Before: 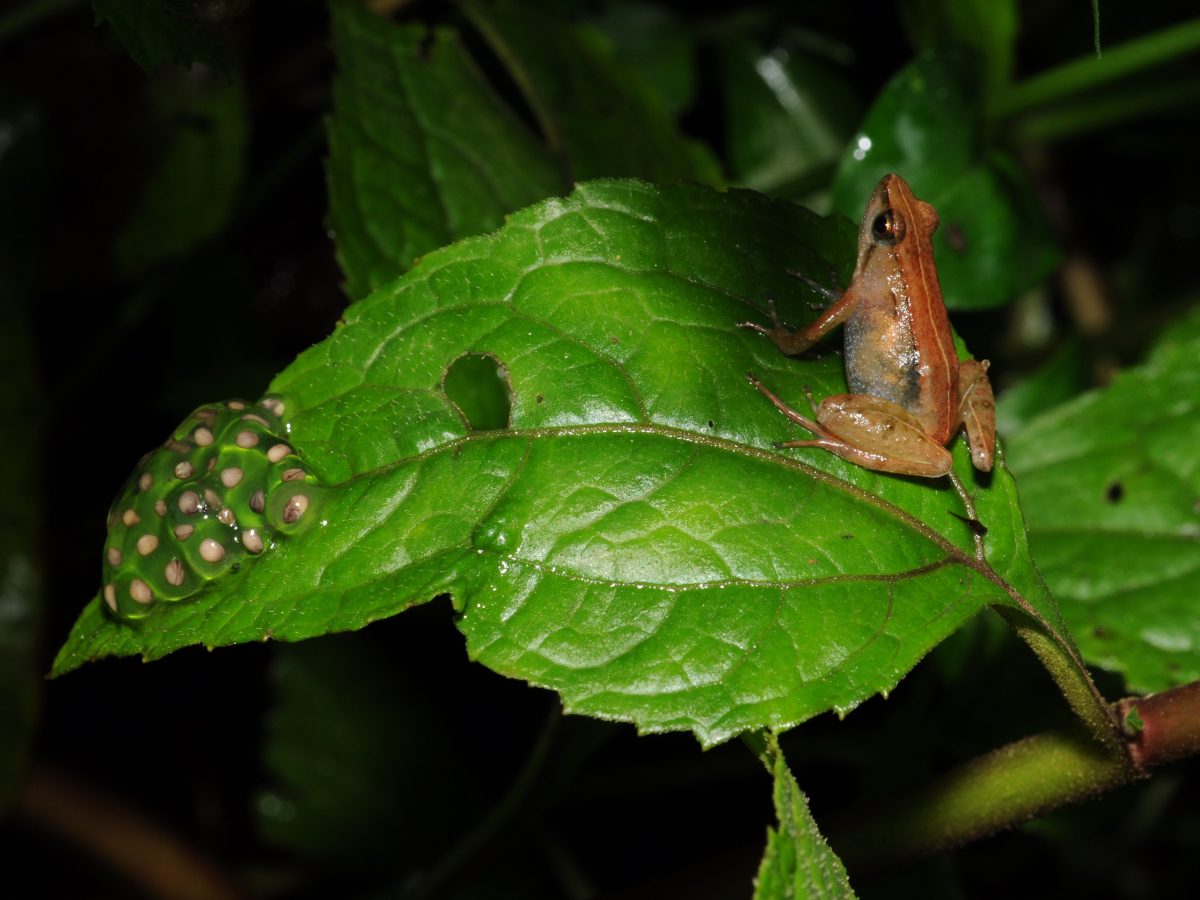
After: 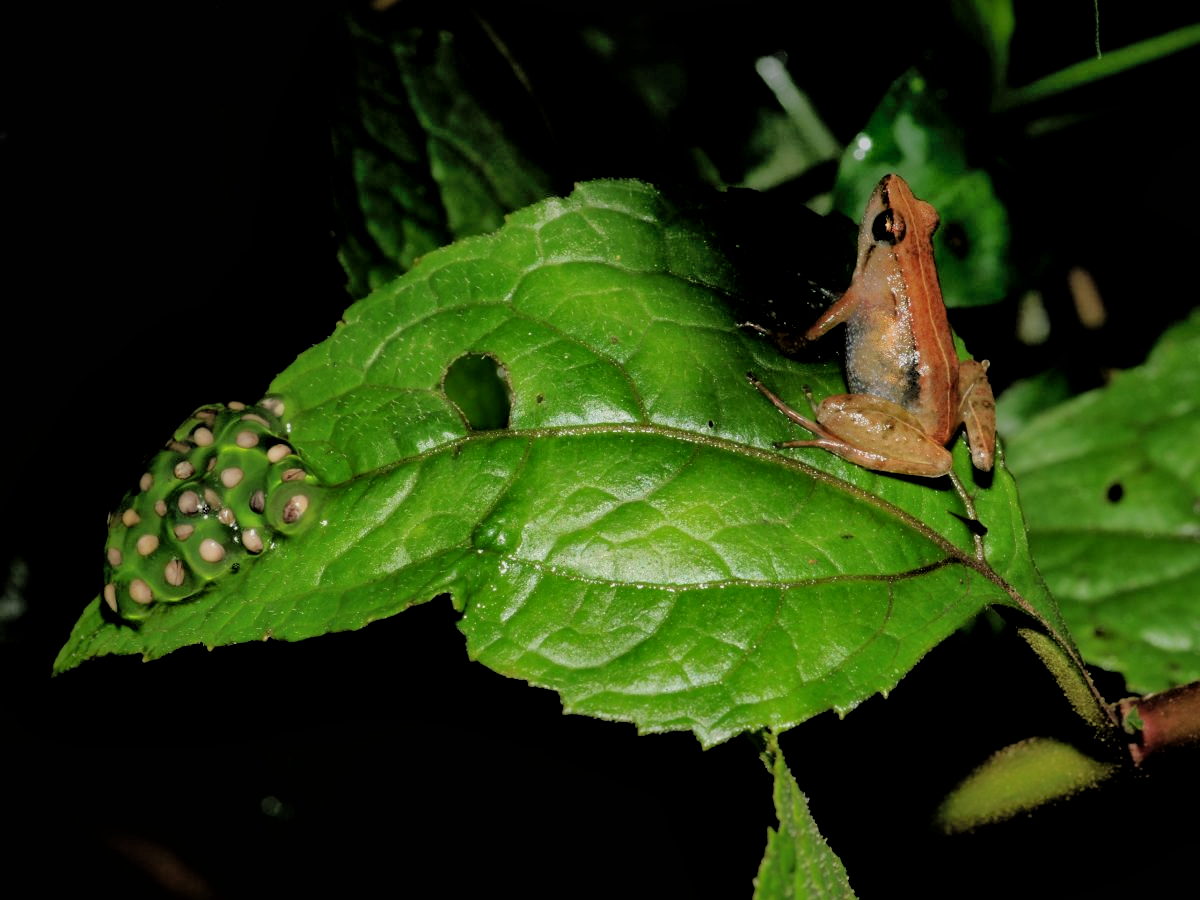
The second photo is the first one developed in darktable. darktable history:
shadows and highlights: on, module defaults
filmic rgb: black relative exposure -3.86 EV, white relative exposure 3.48 EV, hardness 2.63, contrast 1.103
local contrast: mode bilateral grid, contrast 20, coarseness 50, detail 132%, midtone range 0.2
exposure: compensate highlight preservation false
